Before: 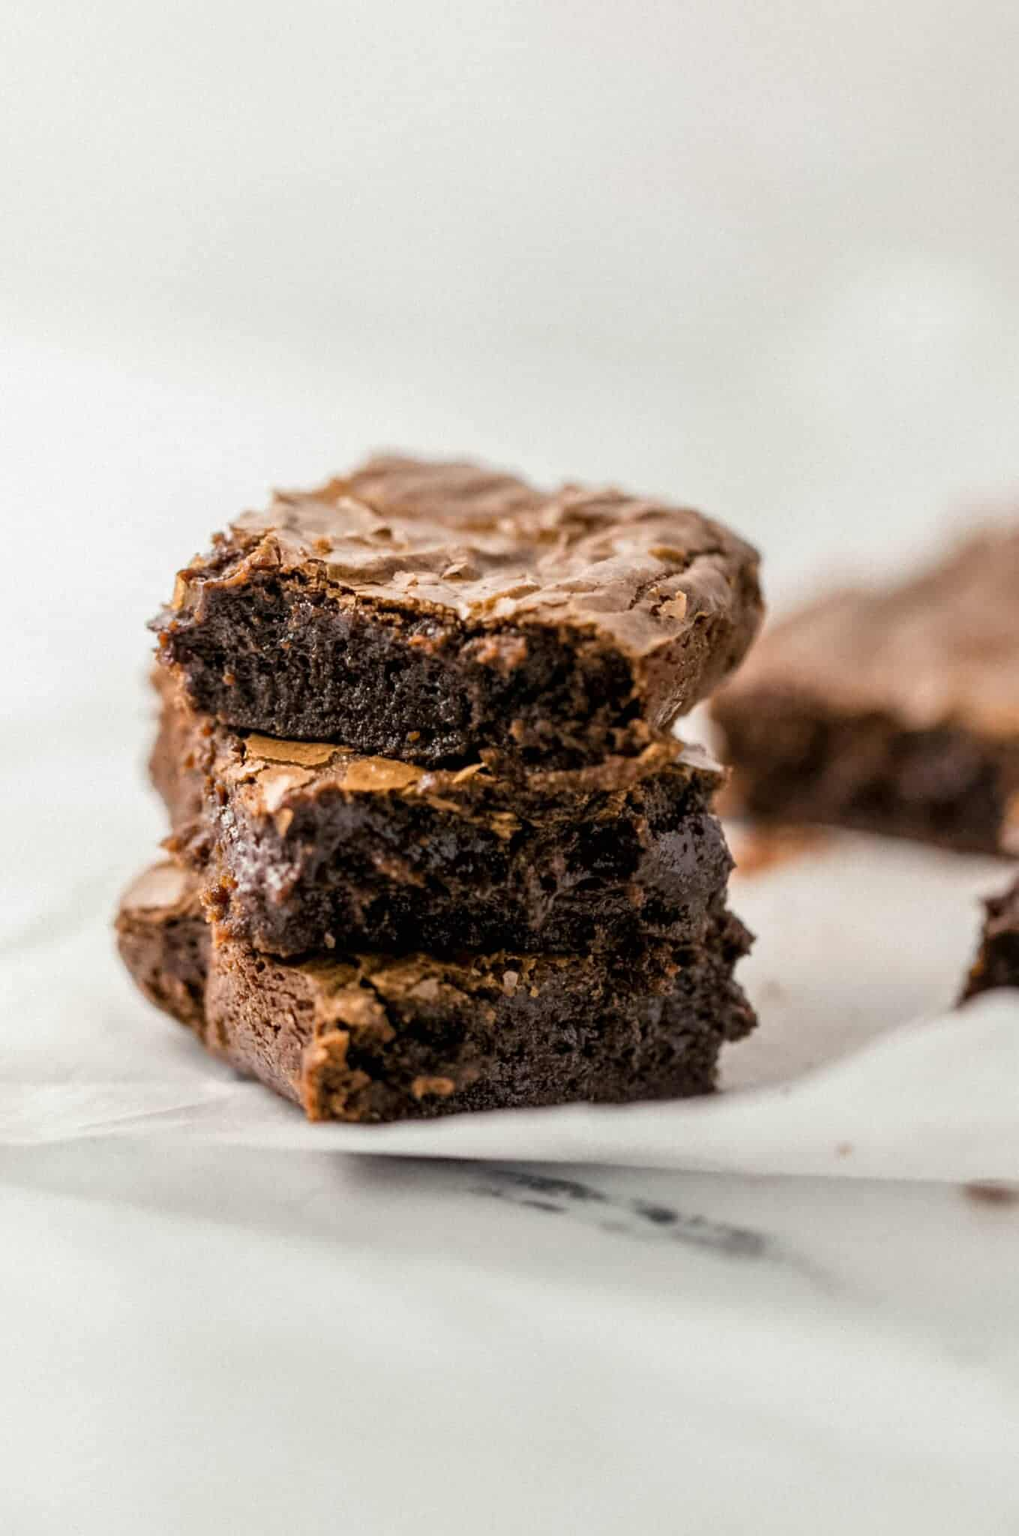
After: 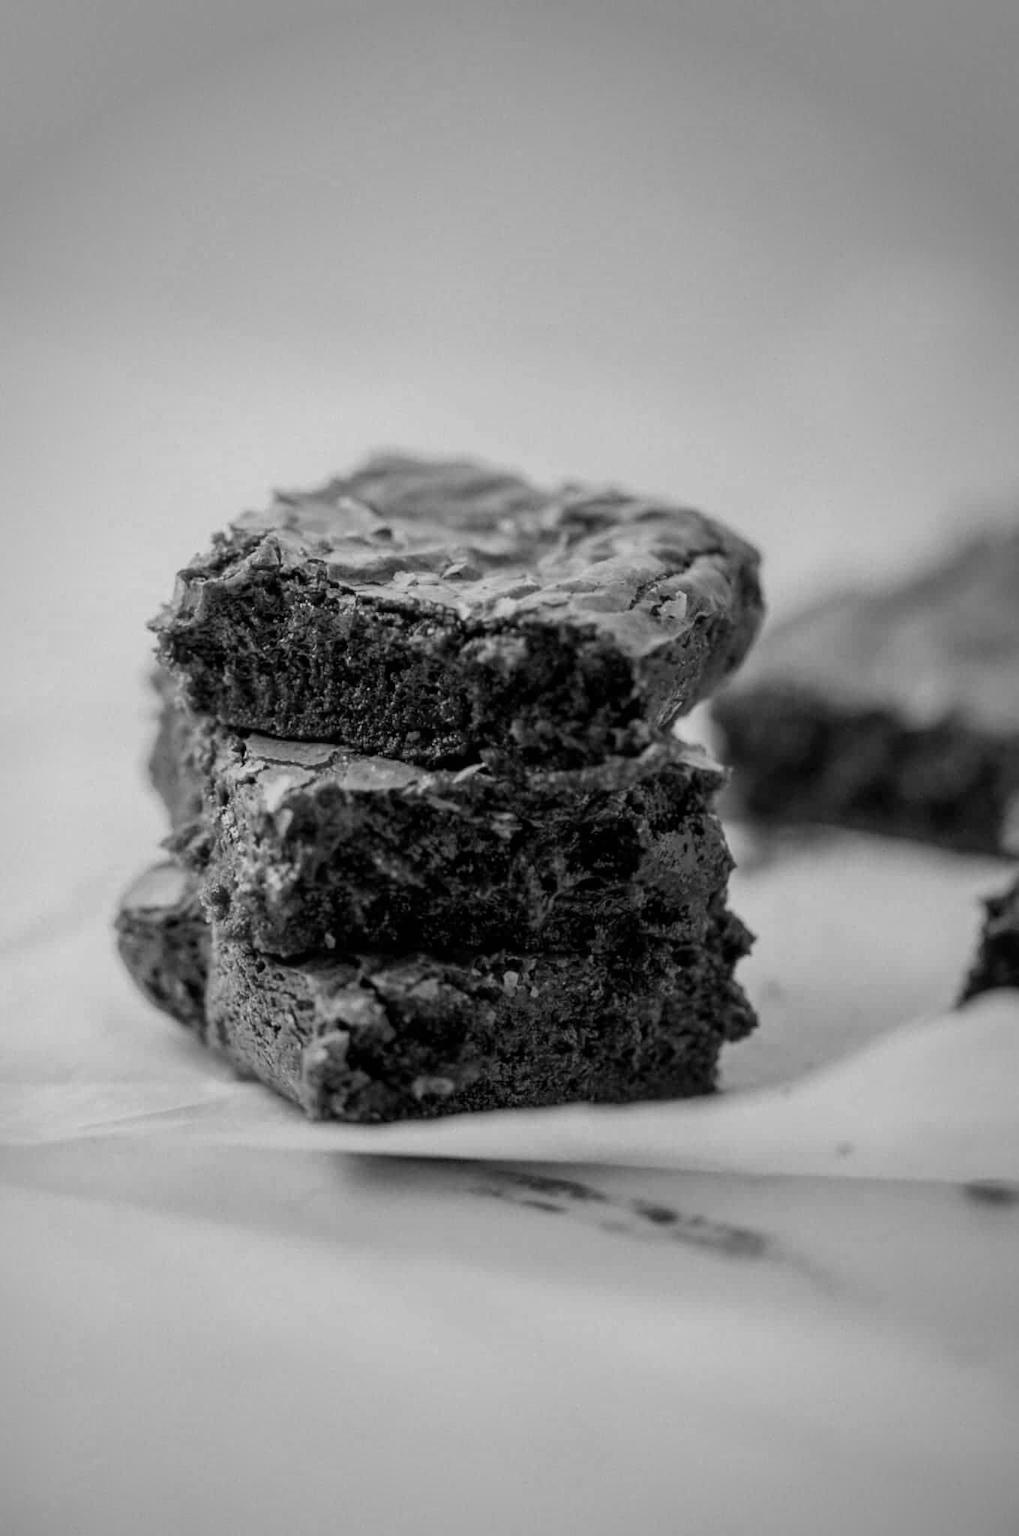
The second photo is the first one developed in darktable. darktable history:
monochrome: on, module defaults
exposure: exposure -0.492 EV, compensate highlight preservation false
vignetting: fall-off start 64.63%, center (-0.034, 0.148), width/height ratio 0.881
